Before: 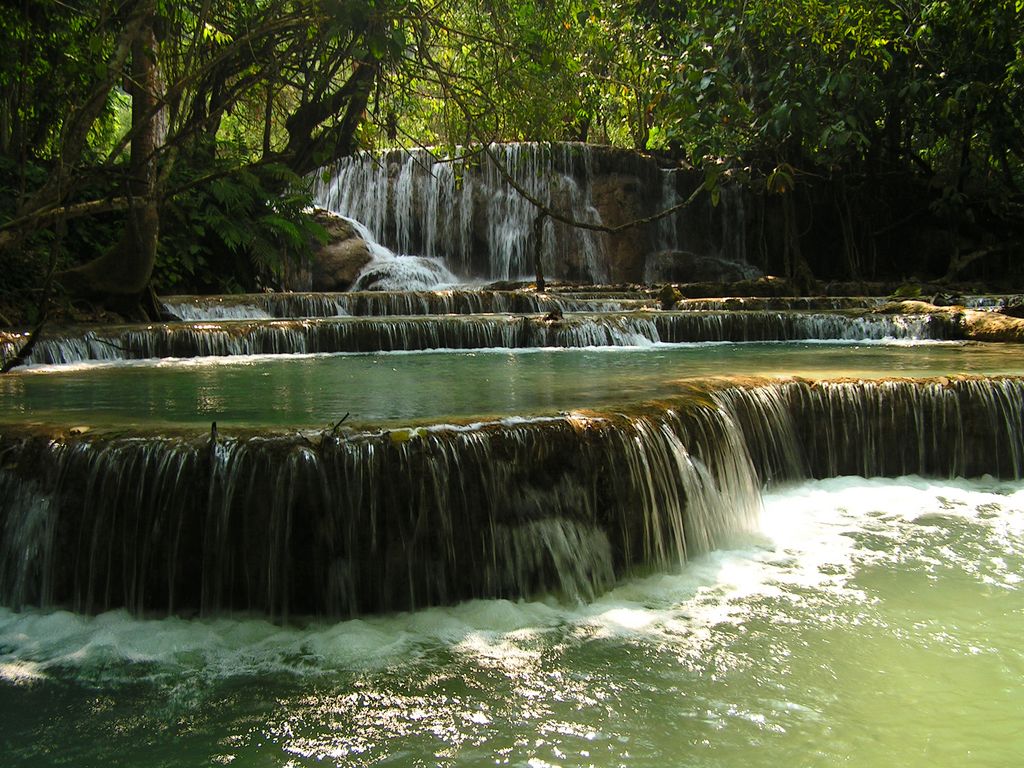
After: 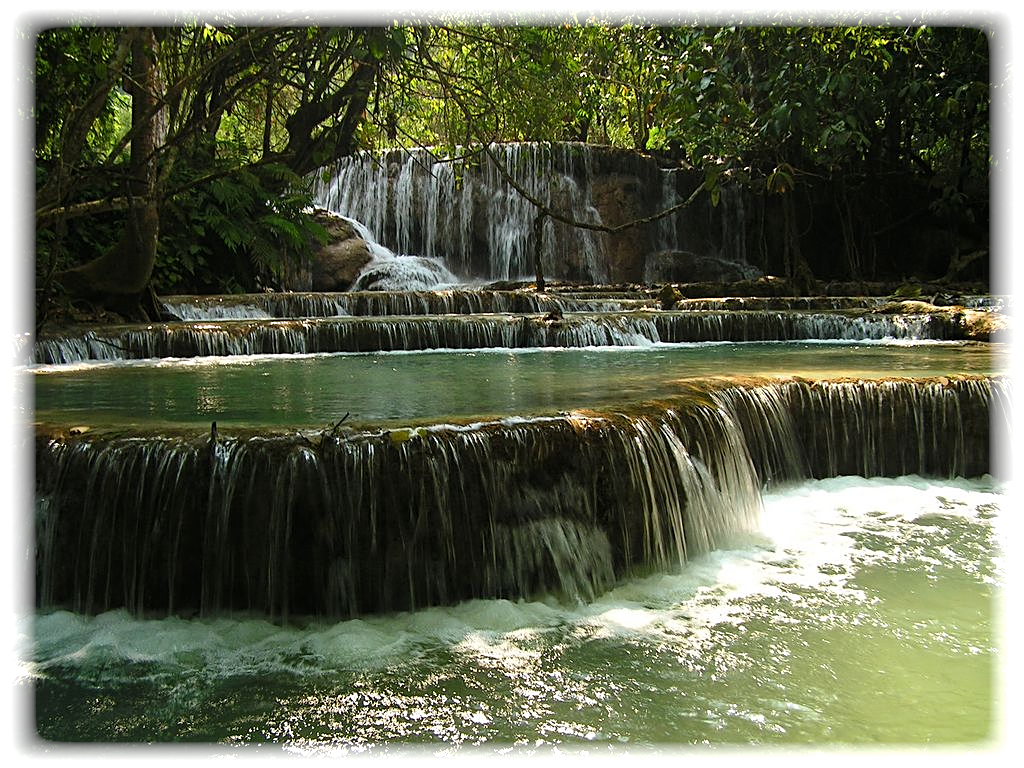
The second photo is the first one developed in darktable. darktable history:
sharpen: on, module defaults
vignetting: fall-off start 93%, fall-off radius 5%, brightness 1, saturation -0.49, automatic ratio true, width/height ratio 1.332, shape 0.04, unbound false
